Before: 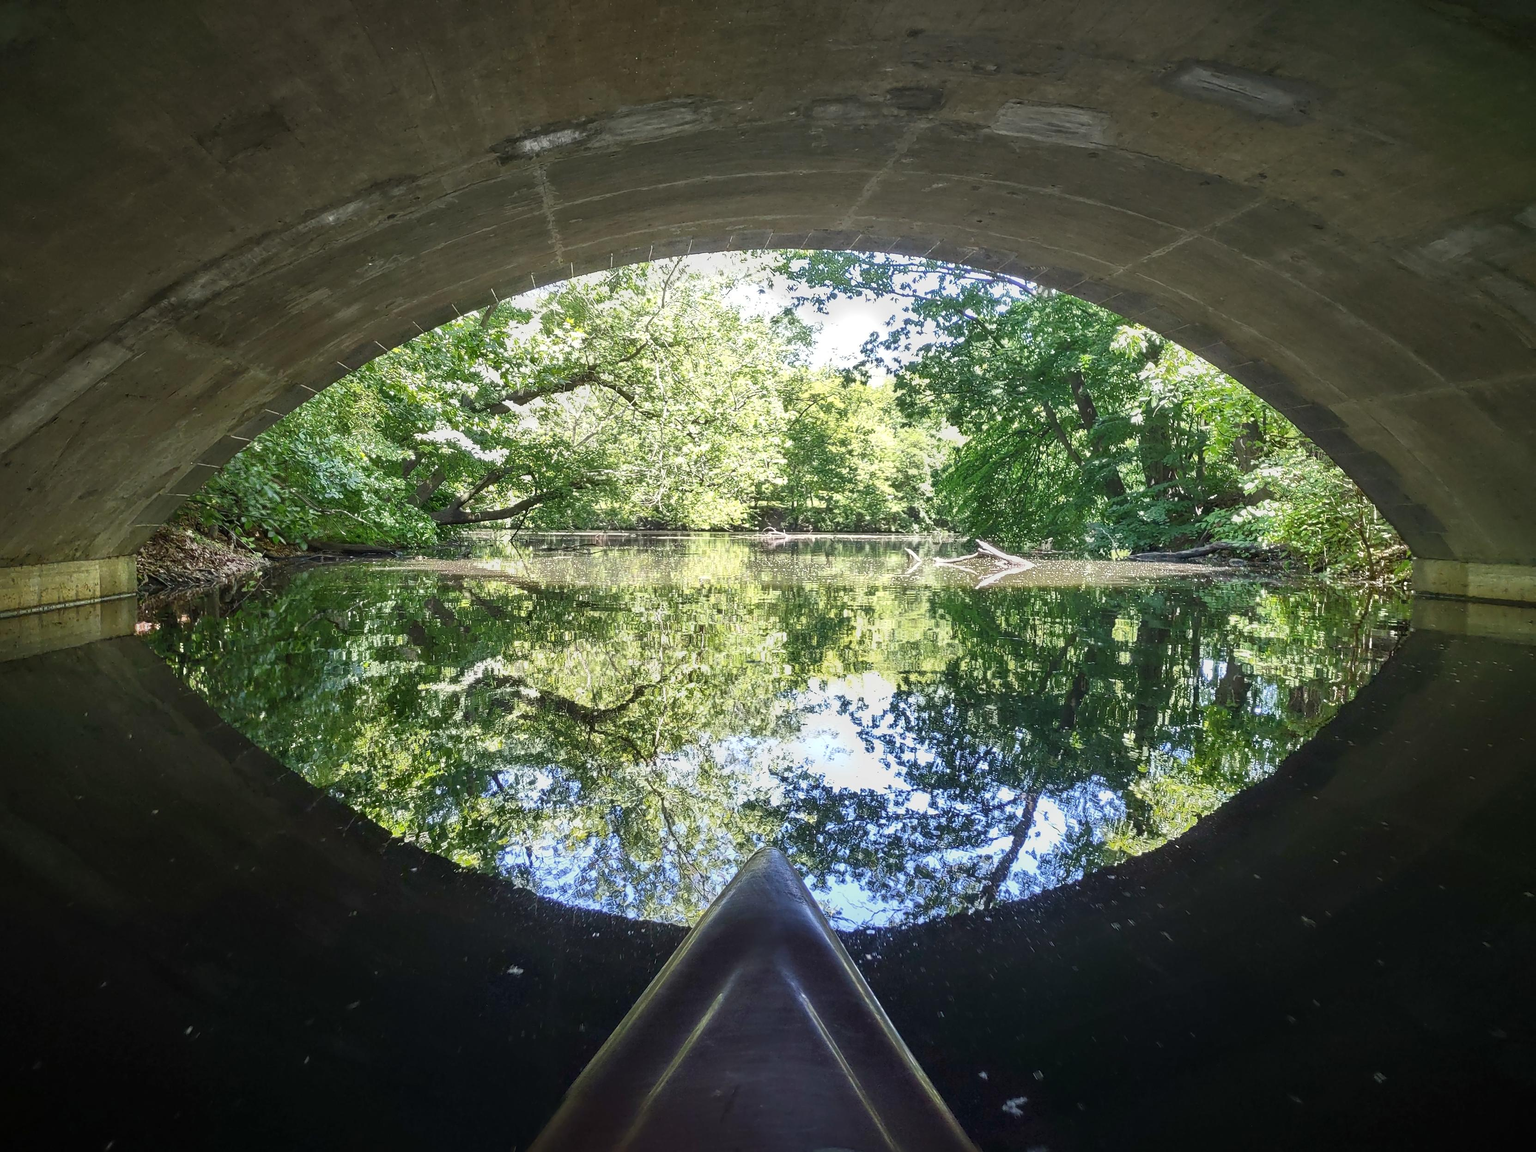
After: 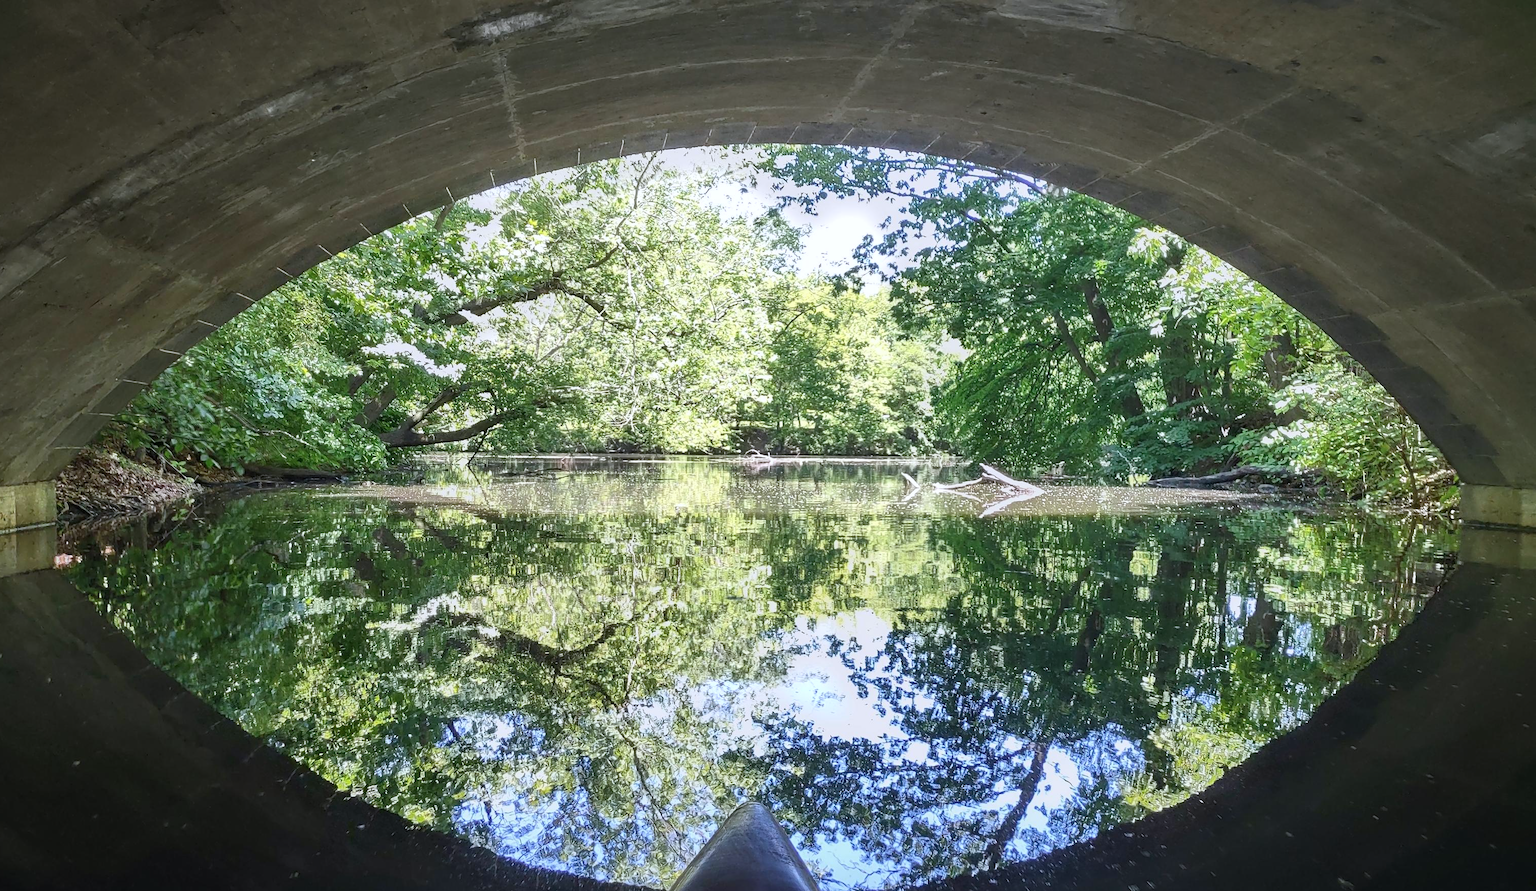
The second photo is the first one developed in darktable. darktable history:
color calibration: illuminant as shot in camera, x 0.358, y 0.373, temperature 4628.91 K
crop: left 5.596%, top 10.314%, right 3.534%, bottom 19.395%
